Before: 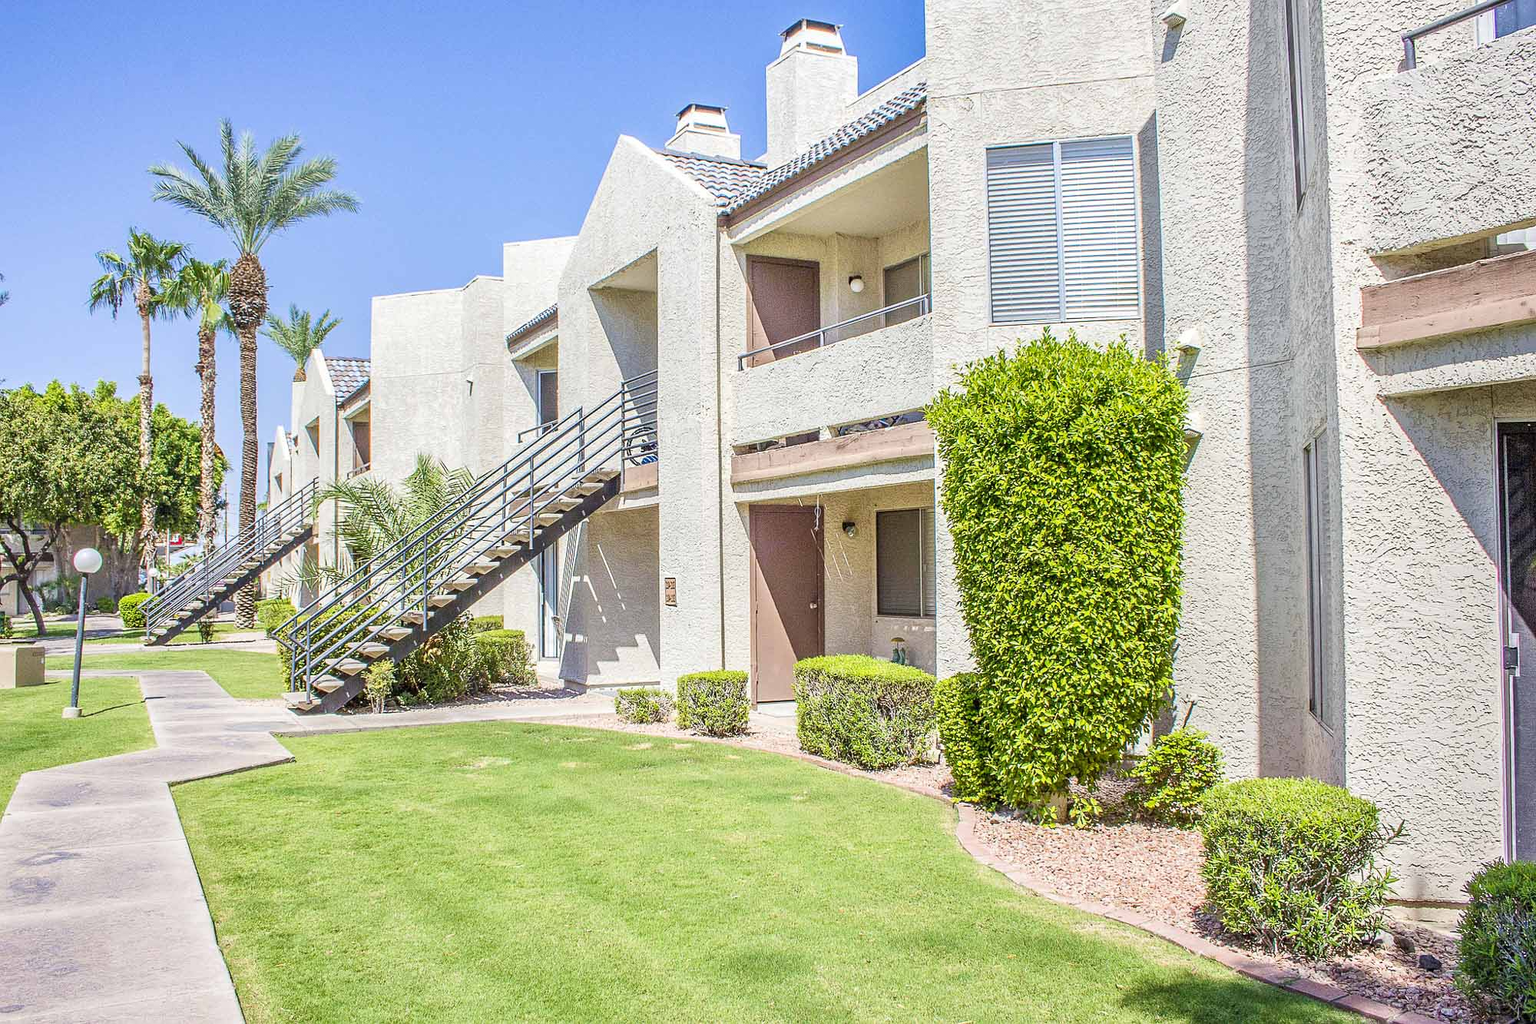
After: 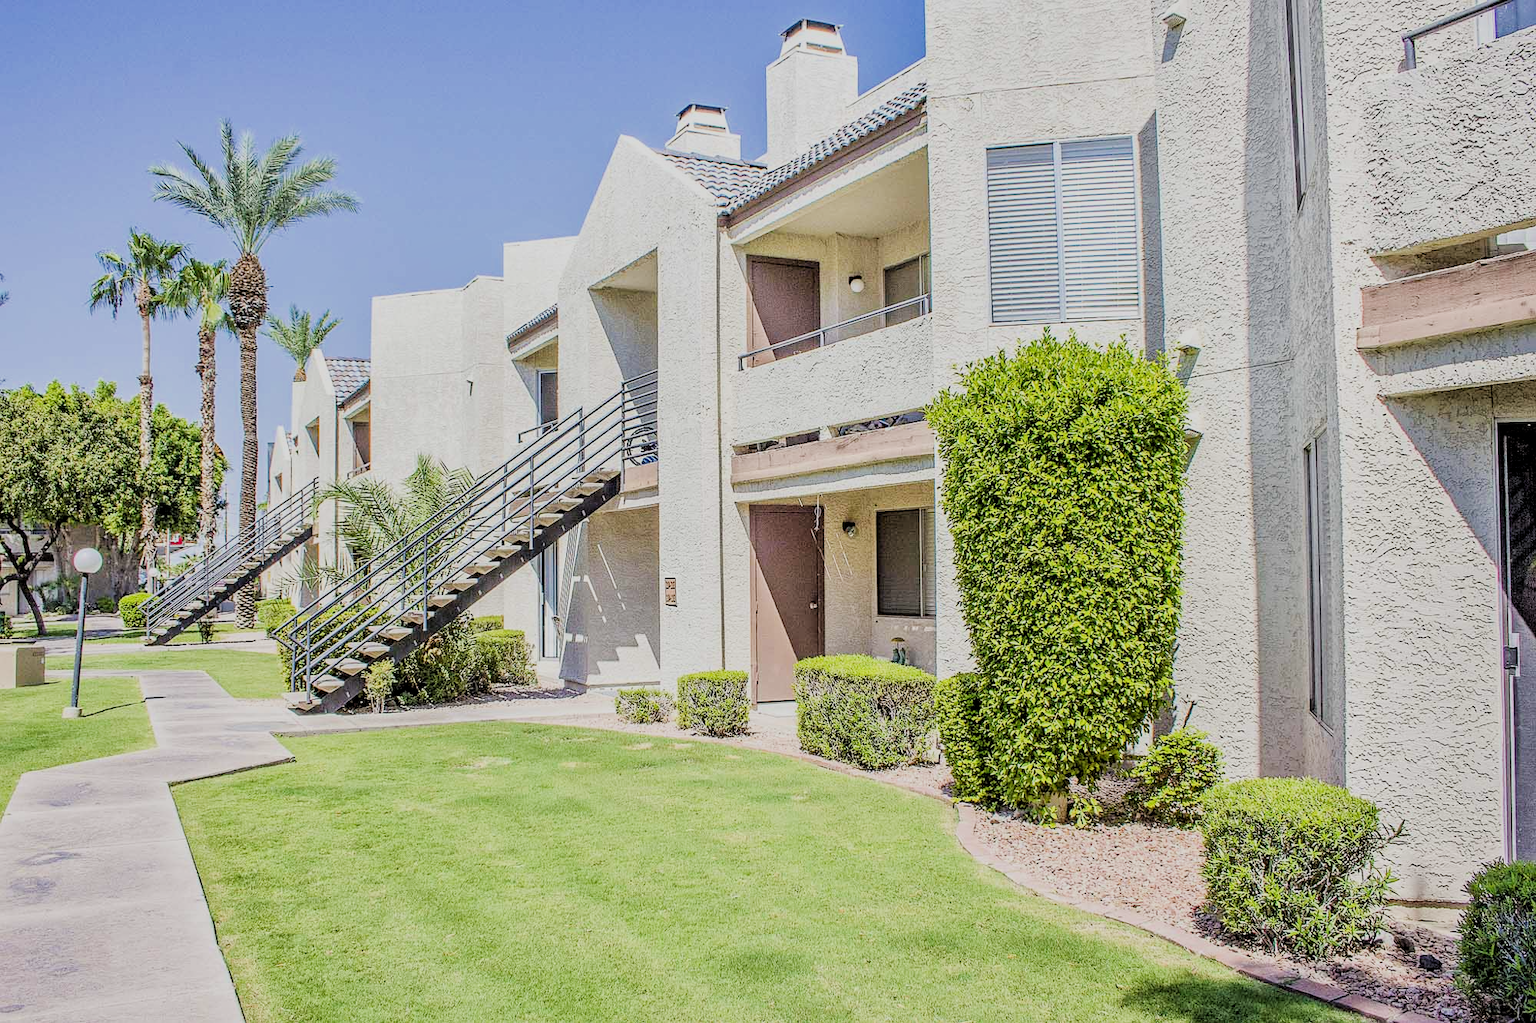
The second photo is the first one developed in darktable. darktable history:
local contrast: mode bilateral grid, contrast 21, coarseness 49, detail 119%, midtone range 0.2
filmic rgb: black relative exposure -4.14 EV, white relative exposure 5.16 EV, threshold 2.96 EV, hardness 2.13, contrast 1.163, enable highlight reconstruction true
